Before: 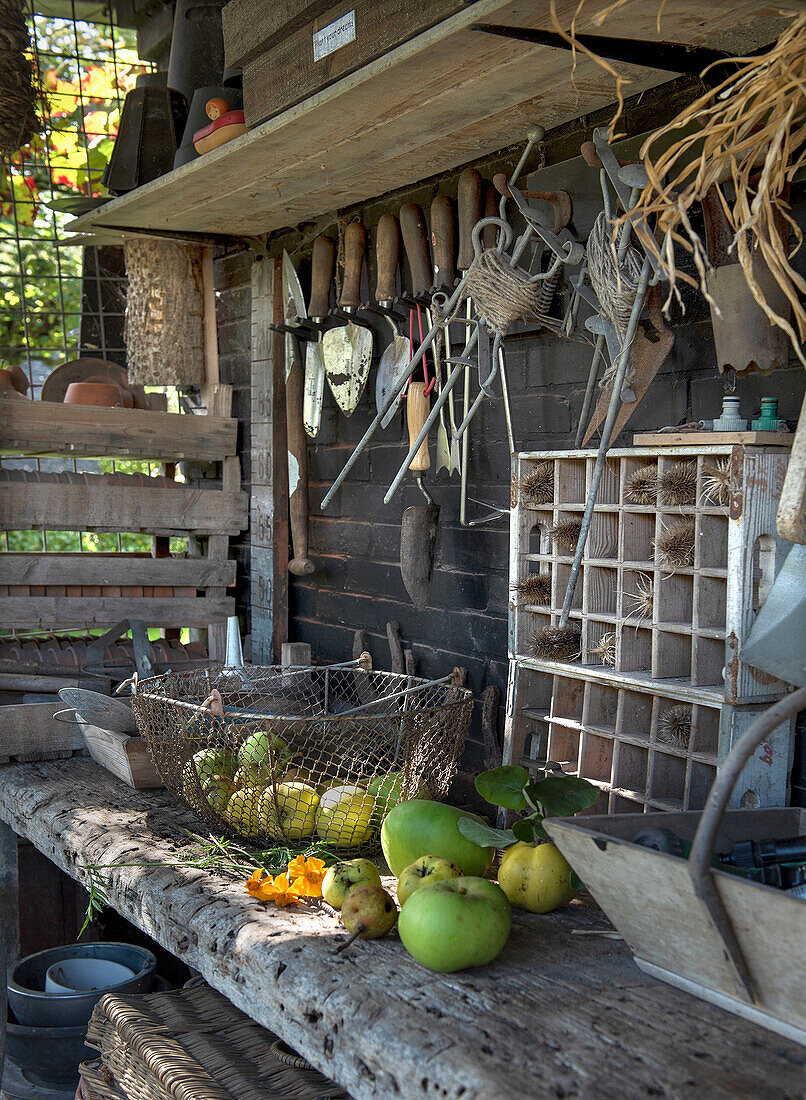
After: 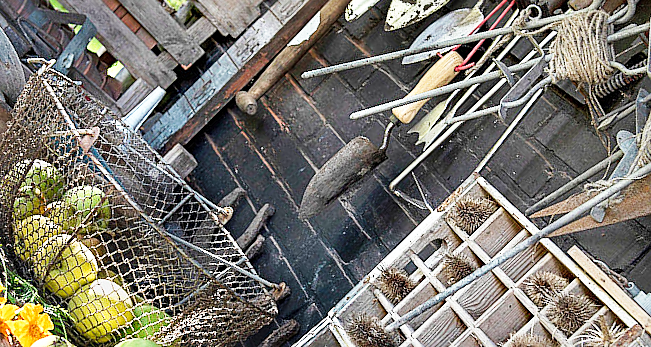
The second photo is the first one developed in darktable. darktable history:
crop and rotate: angle -45.11°, top 16.204%, right 0.967%, bottom 11.638%
sharpen: radius 1.96
base curve: curves: ch0 [(0, 0) (0.018, 0.026) (0.143, 0.37) (0.33, 0.731) (0.458, 0.853) (0.735, 0.965) (0.905, 0.986) (1, 1)], preserve colors none
